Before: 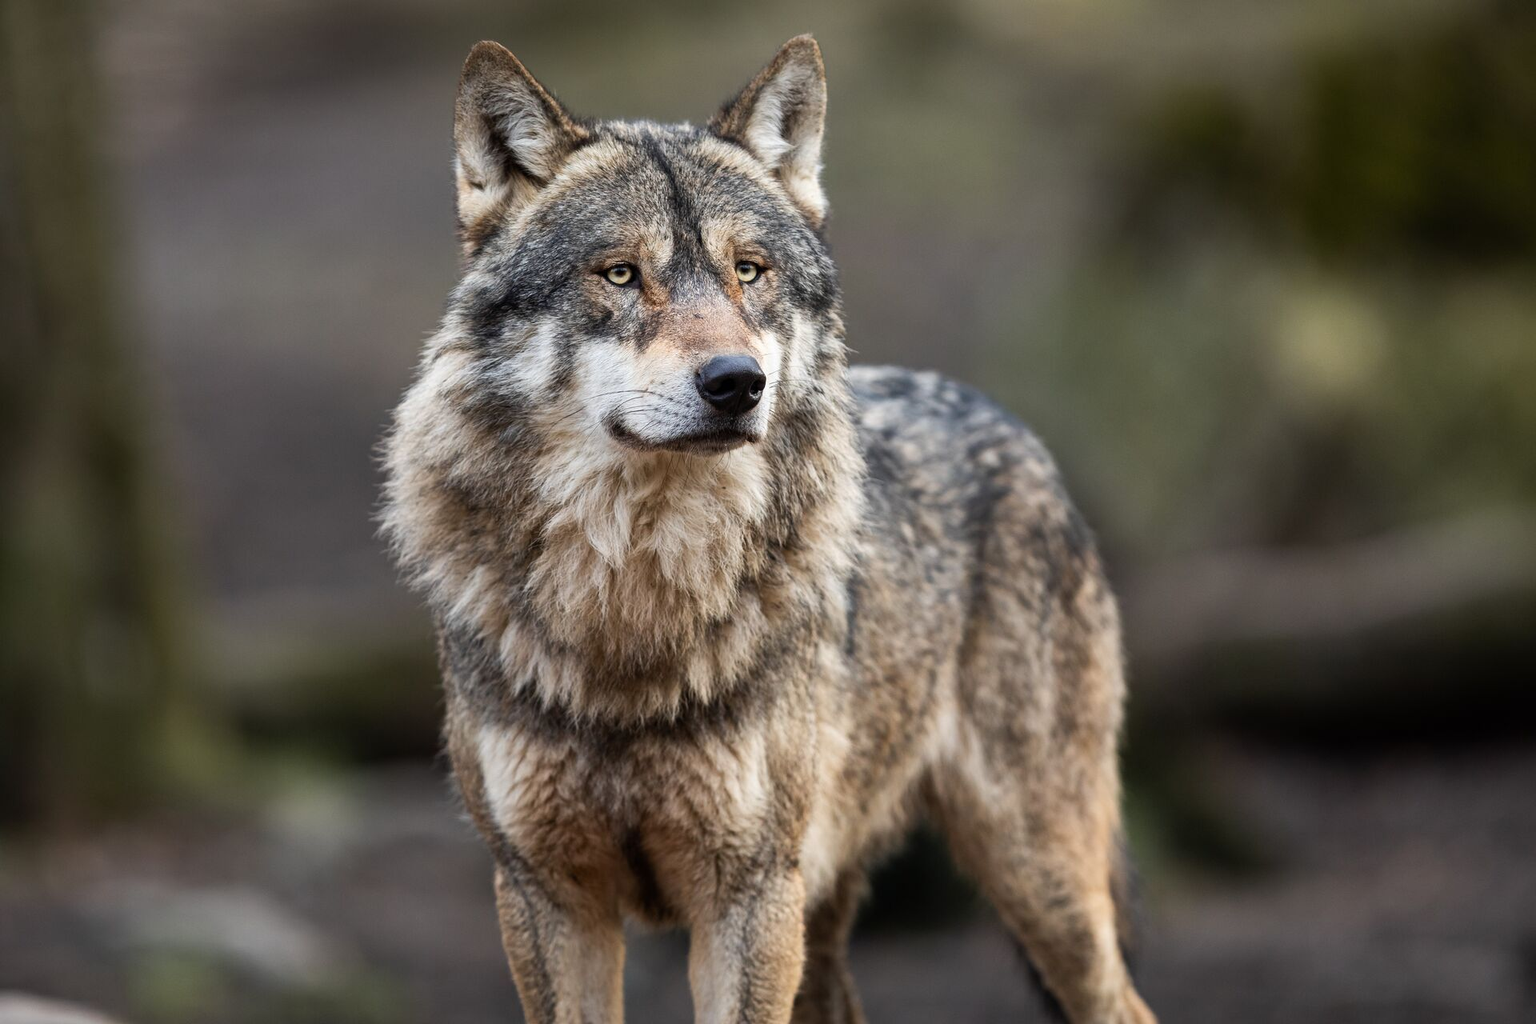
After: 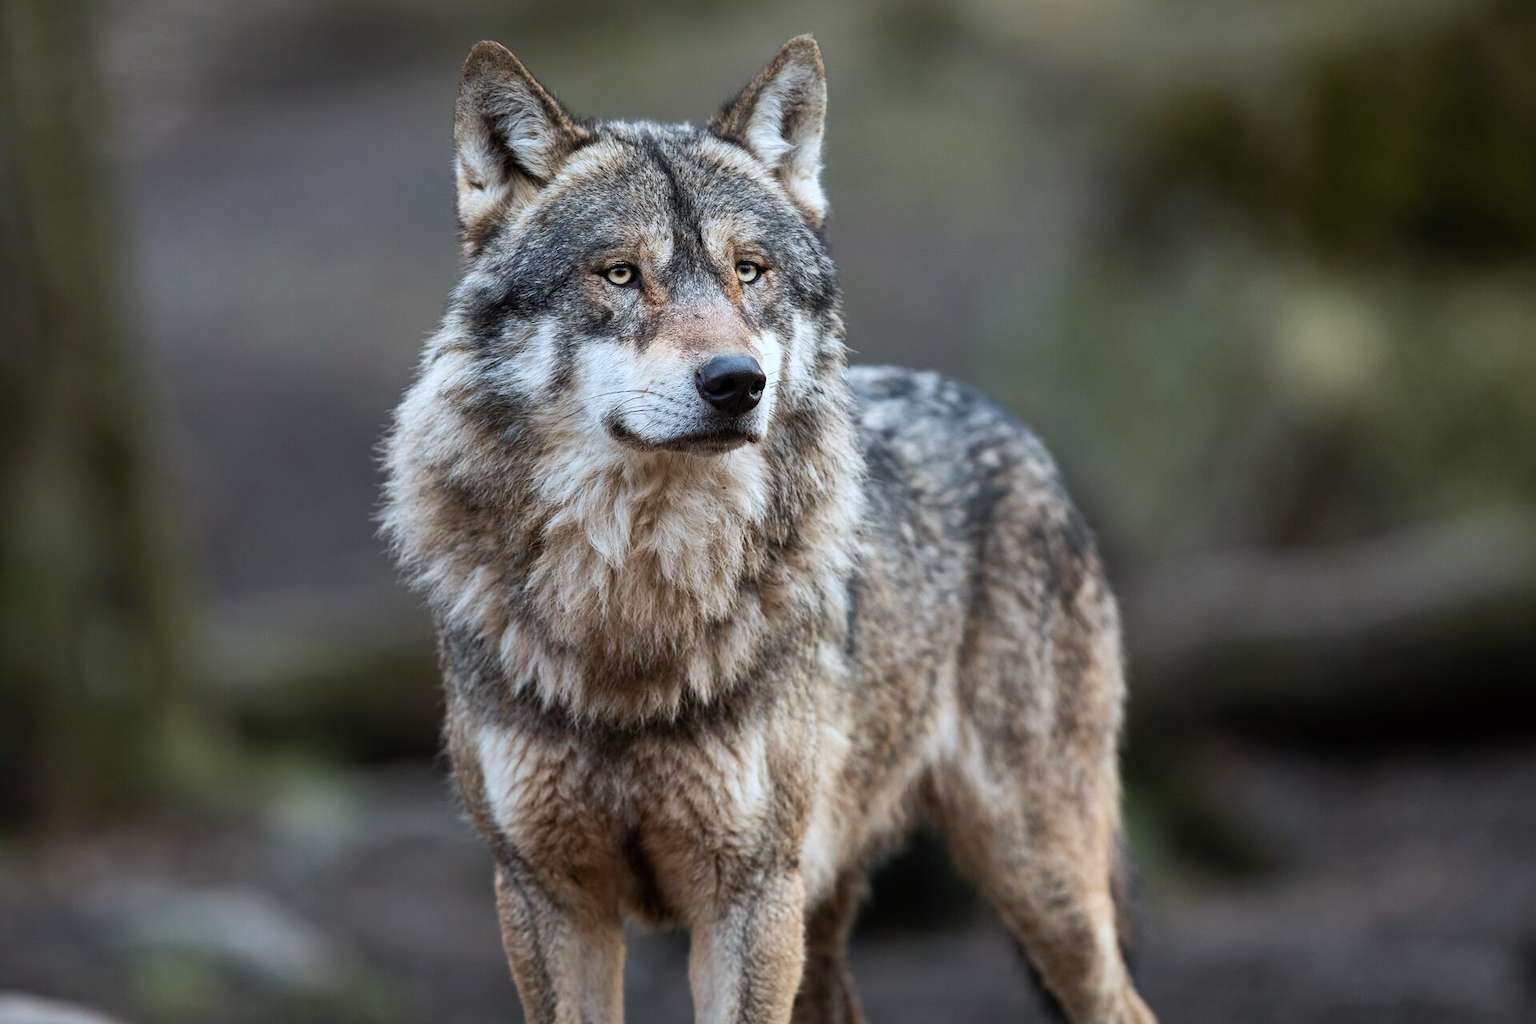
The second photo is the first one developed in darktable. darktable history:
color correction: highlights a* -4.13, highlights b* -11.09
